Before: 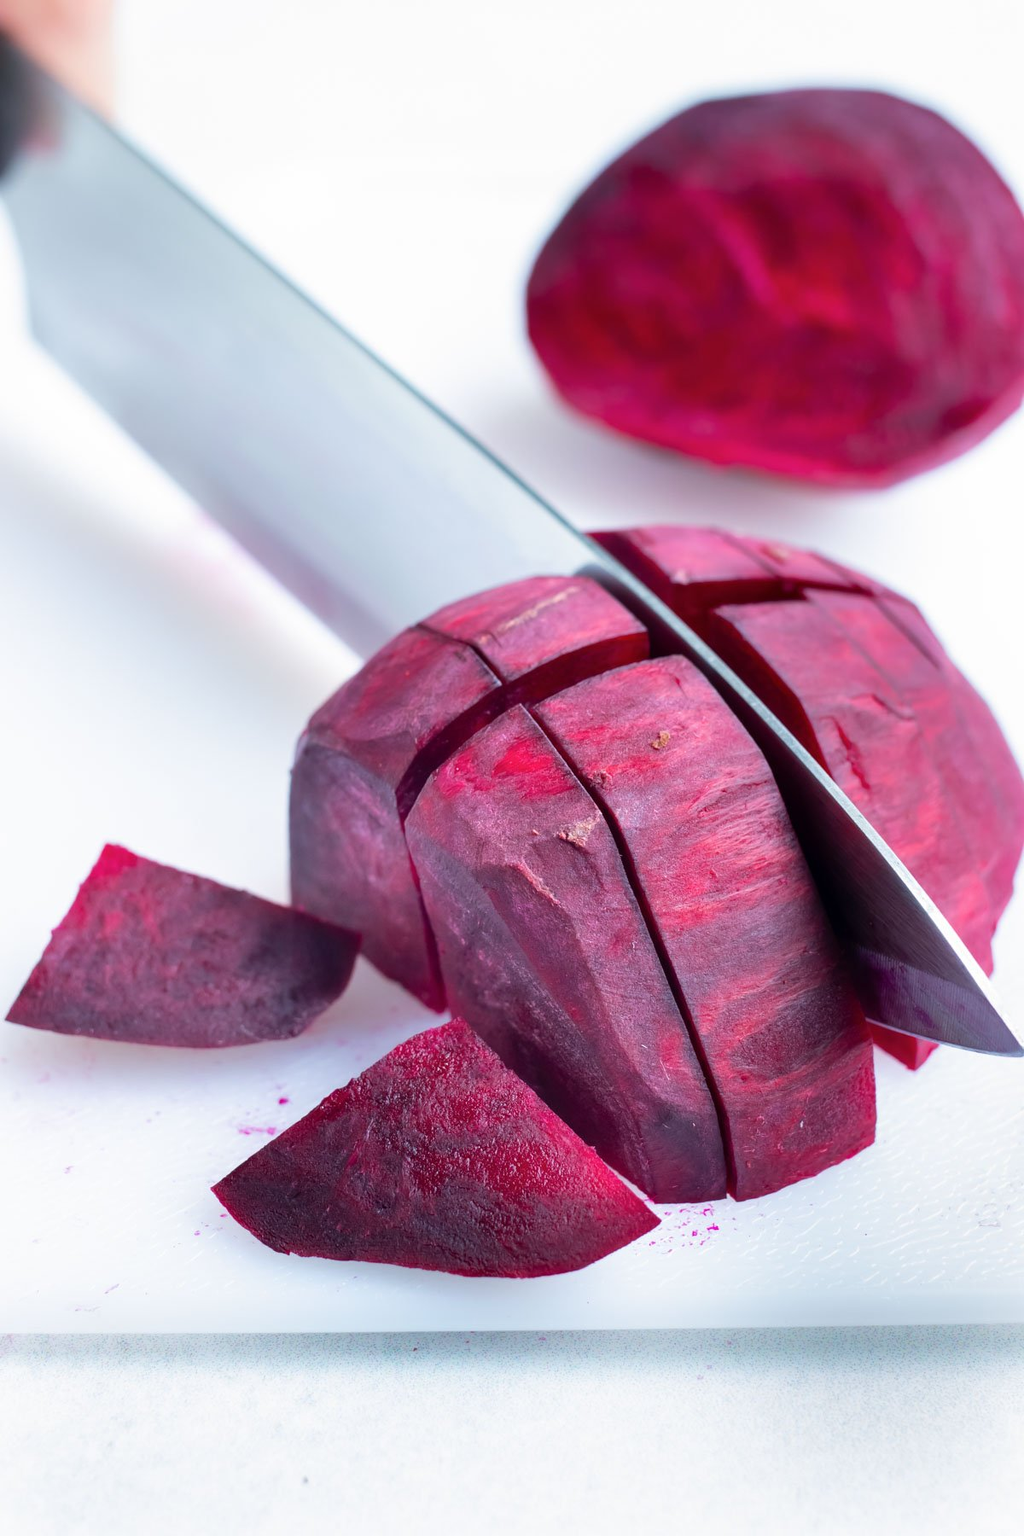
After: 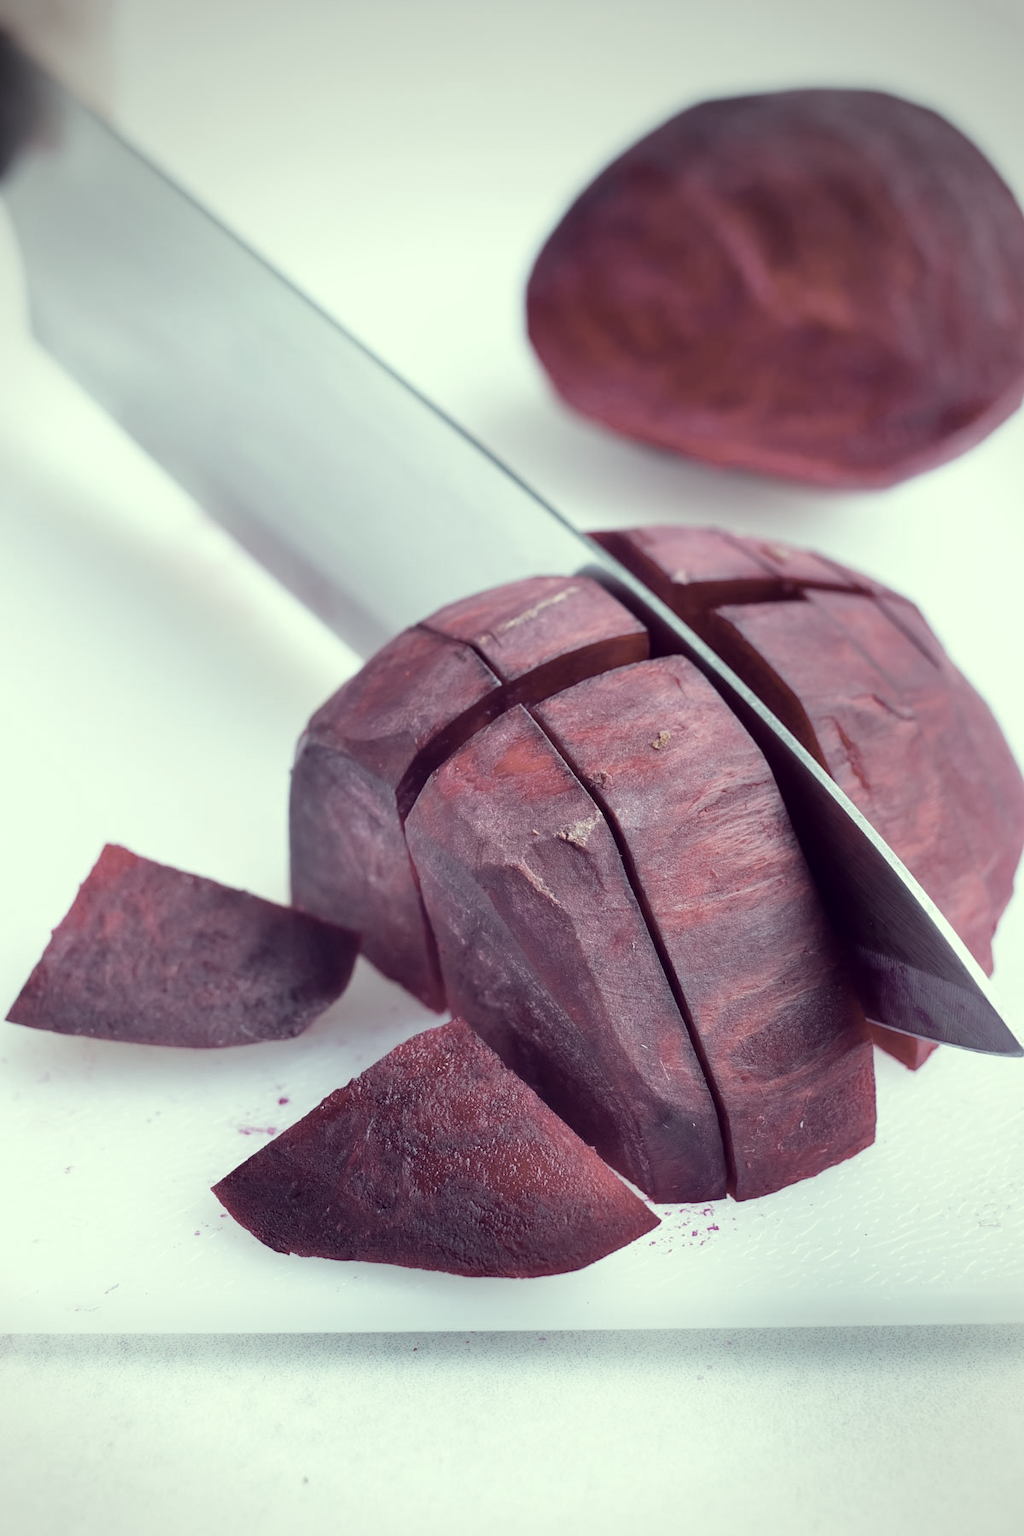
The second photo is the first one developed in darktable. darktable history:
color correction: highlights a* -20.25, highlights b* 21.05, shadows a* 19.84, shadows b* -20.17, saturation 0.436
vignetting: center (-0.035, 0.145)
